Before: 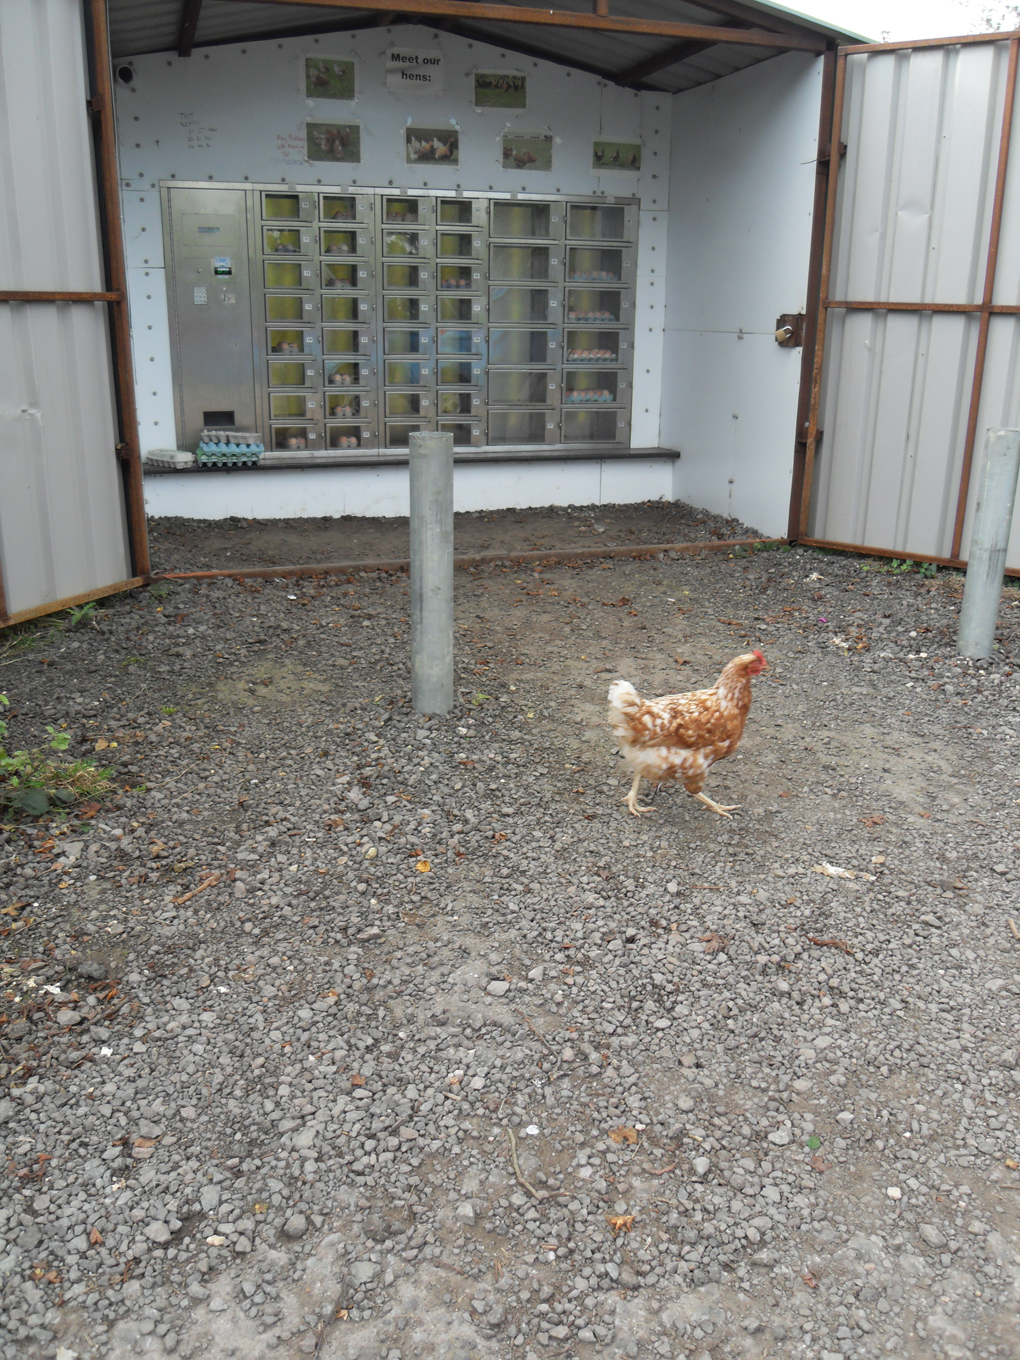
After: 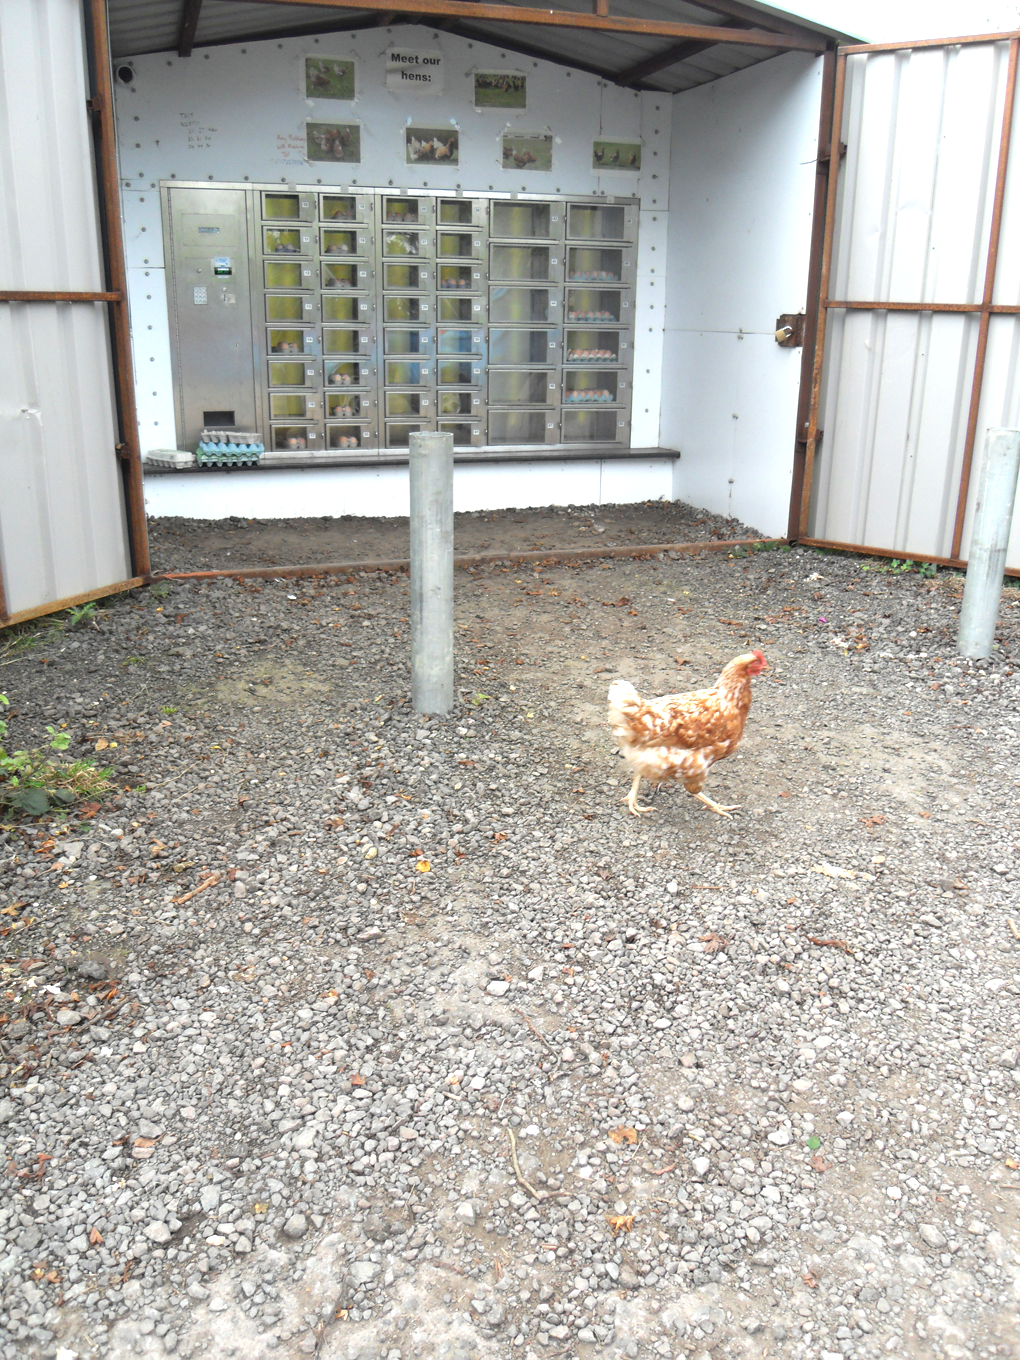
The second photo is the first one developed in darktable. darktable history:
exposure: black level correction 0, exposure 0.895 EV, compensate exposure bias true, compensate highlight preservation false
